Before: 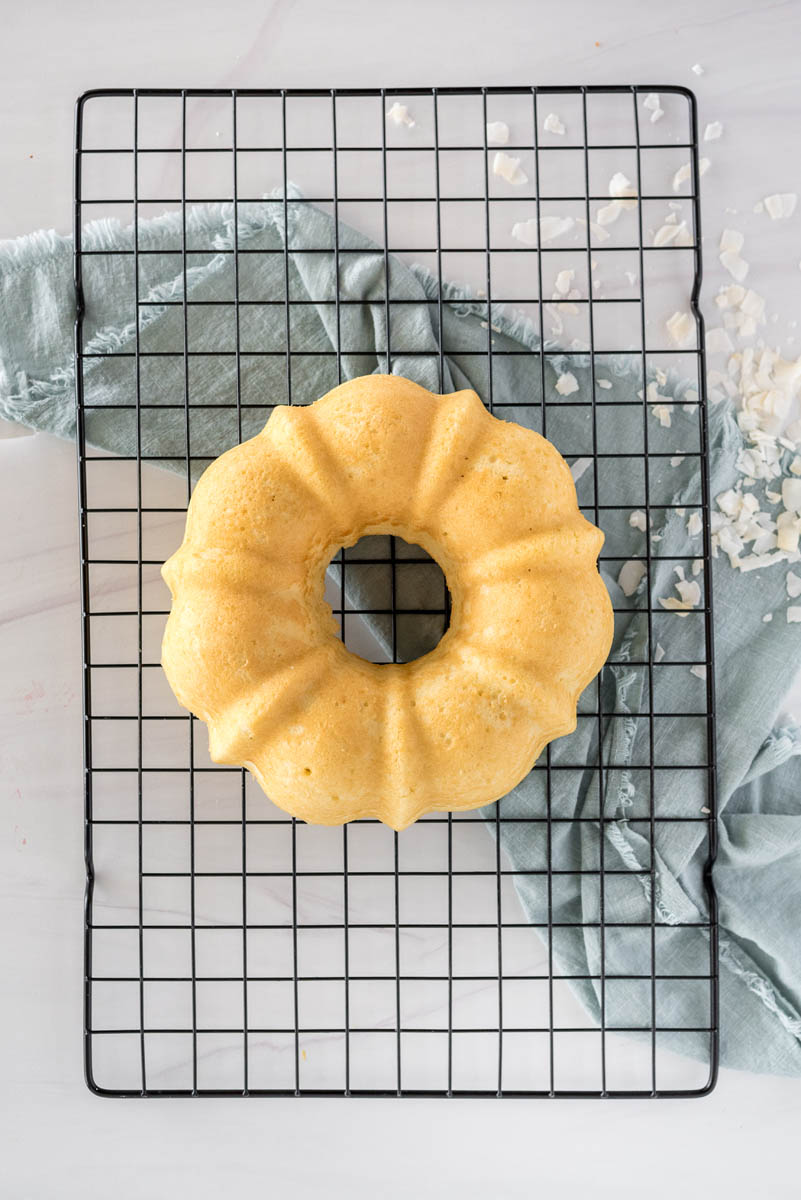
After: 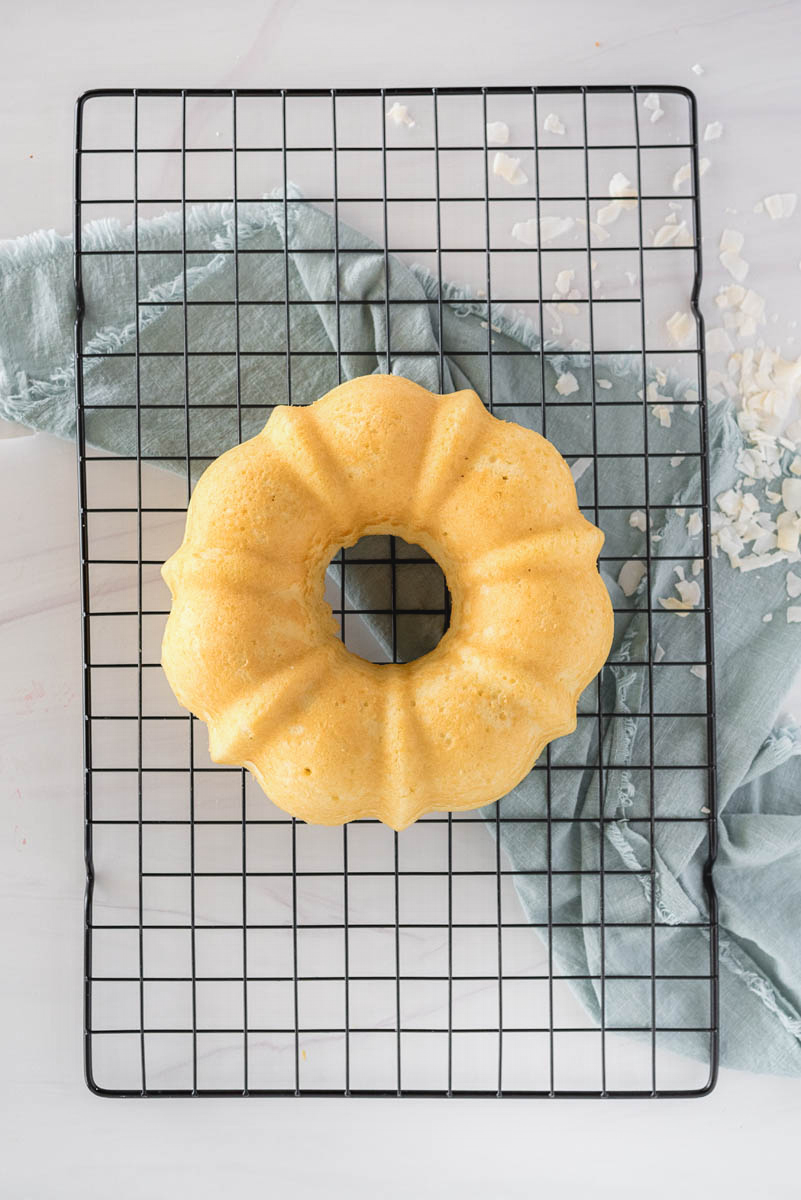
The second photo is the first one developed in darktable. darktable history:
contrast equalizer: y [[0.5, 0.486, 0.447, 0.446, 0.489, 0.5], [0.5 ×6], [0.5 ×6], [0 ×6], [0 ×6]]
rotate and perspective: automatic cropping off
